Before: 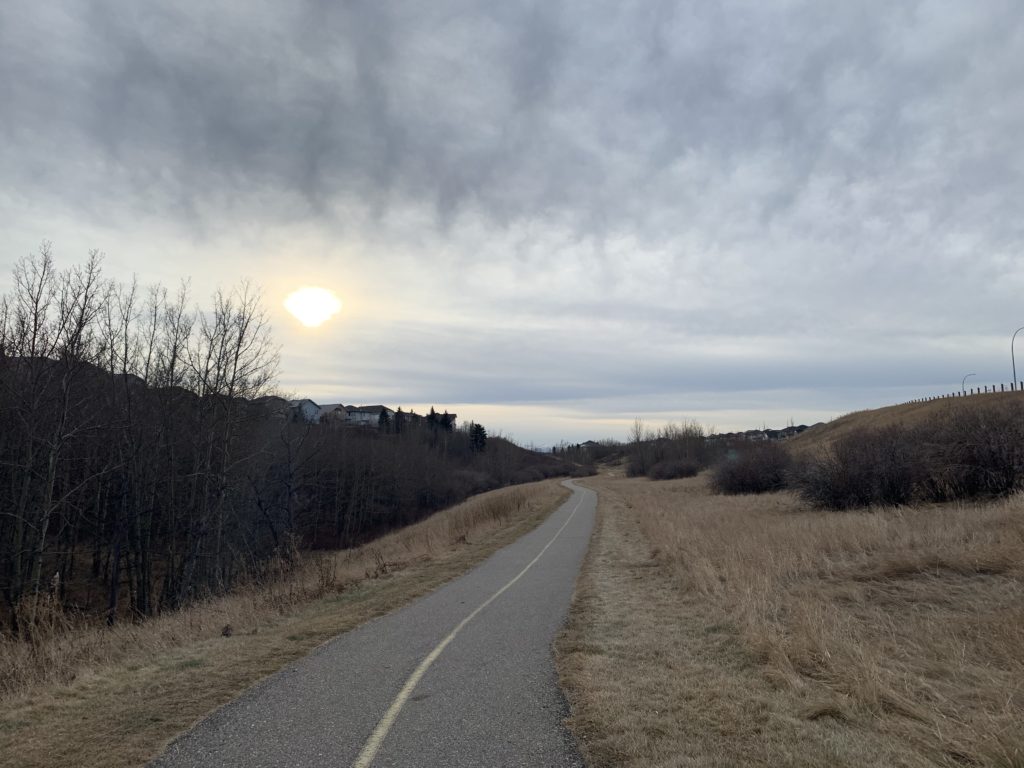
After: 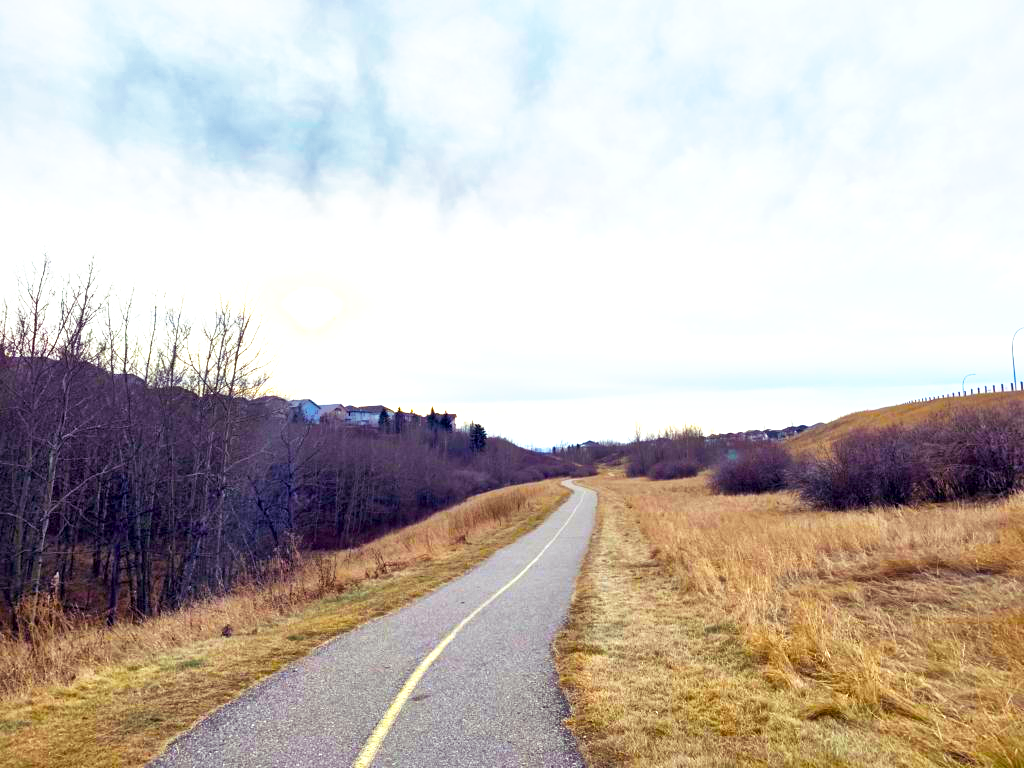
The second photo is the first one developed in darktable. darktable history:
color balance rgb: shadows lift › luminance 0.7%, shadows lift › chroma 6.849%, shadows lift › hue 297.49°, linear chroma grading › highlights 98.98%, linear chroma grading › global chroma 24.065%, perceptual saturation grading › global saturation 34.601%, perceptual saturation grading › highlights -25.171%, perceptual saturation grading › shadows 50.141%
exposure: black level correction 0, exposure 1 EV, compensate highlight preservation false
local contrast: mode bilateral grid, contrast 24, coarseness 47, detail 151%, midtone range 0.2
base curve: curves: ch0 [(0, 0) (0.557, 0.834) (1, 1)], preserve colors none
